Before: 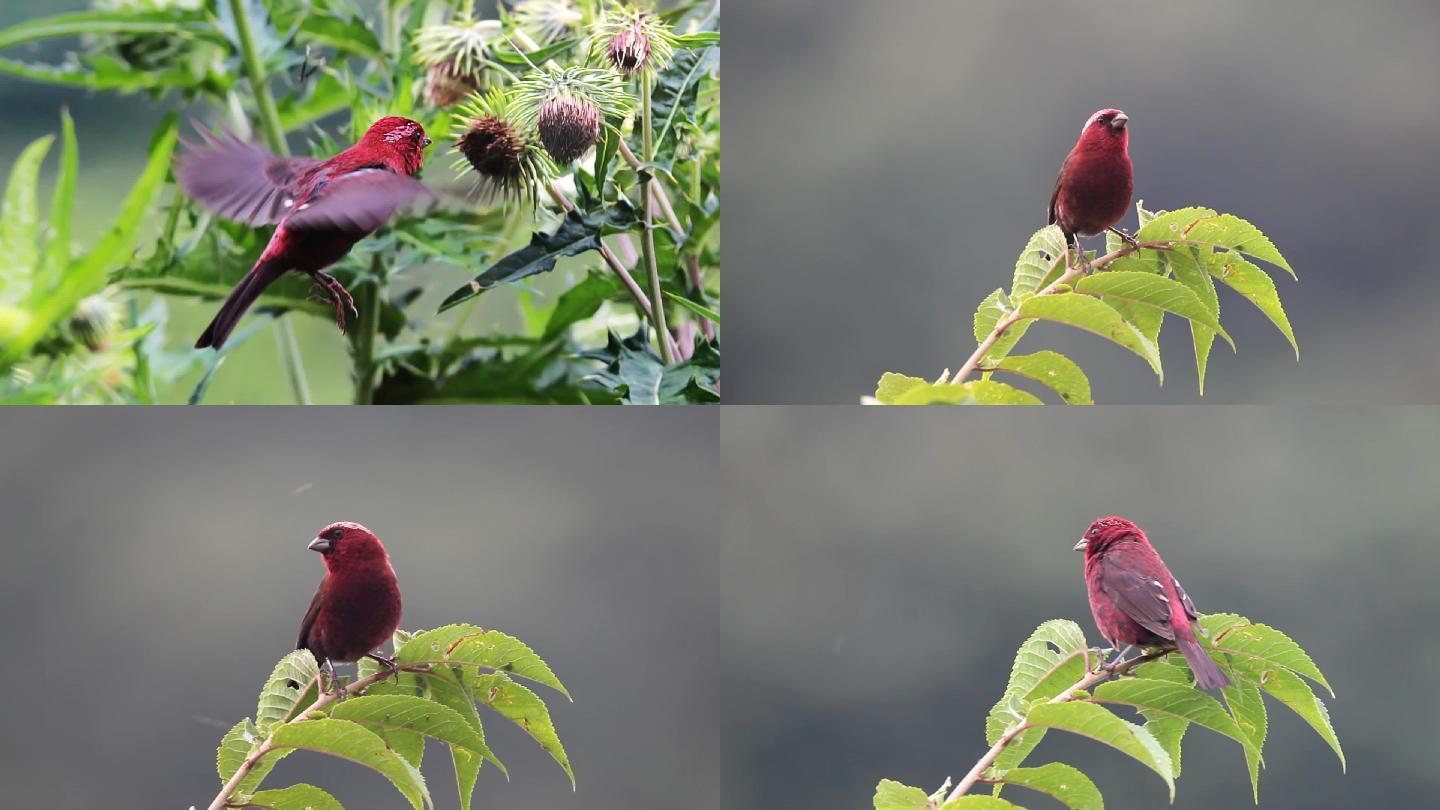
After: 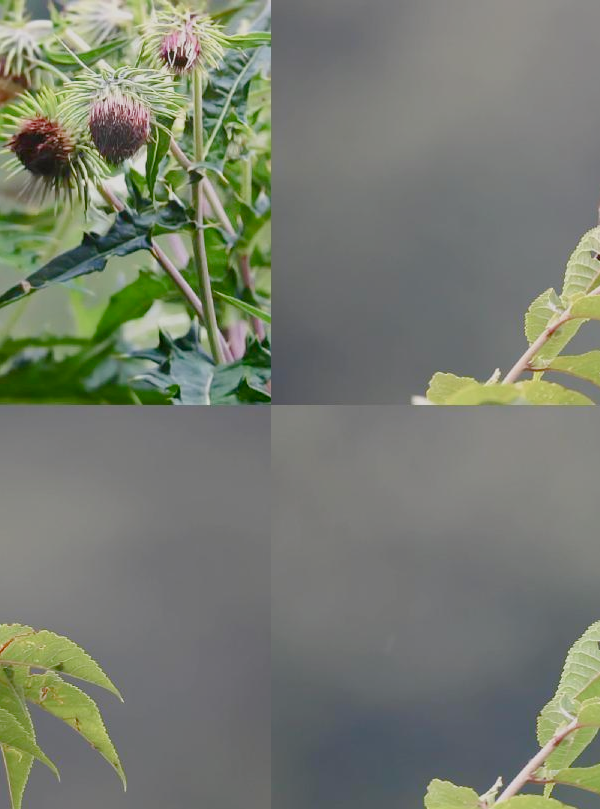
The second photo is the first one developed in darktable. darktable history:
crop: left 31.229%, right 27.105%
color balance rgb: shadows lift › chroma 1%, shadows lift › hue 113°, highlights gain › chroma 0.2%, highlights gain › hue 333°, perceptual saturation grading › global saturation 20%, perceptual saturation grading › highlights -50%, perceptual saturation grading › shadows 25%, contrast -20%
